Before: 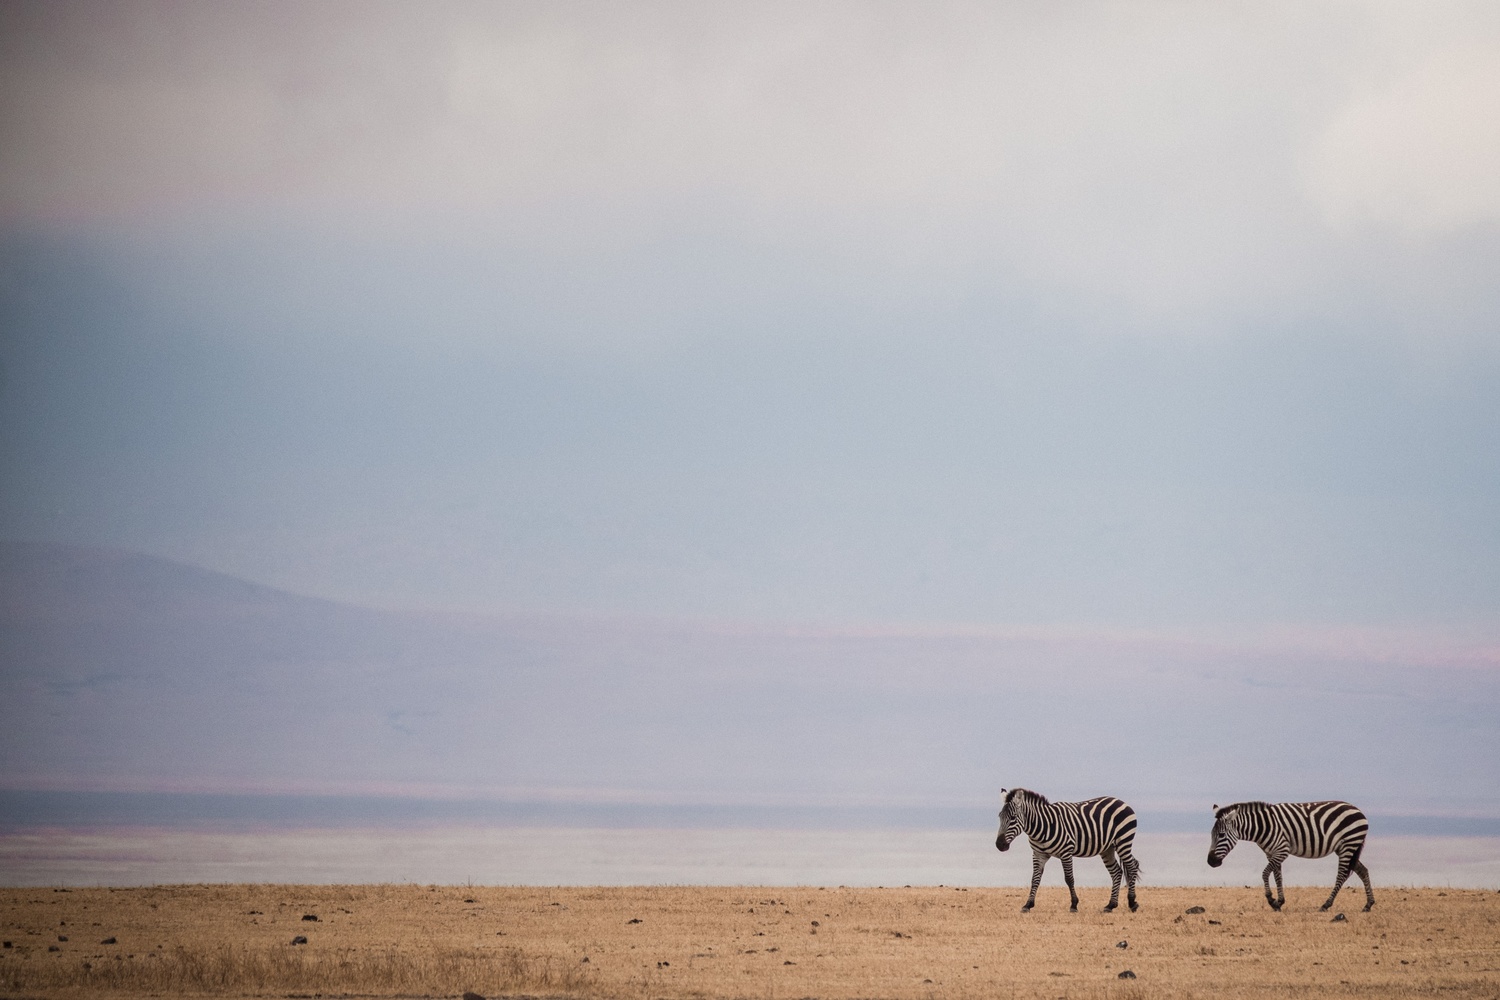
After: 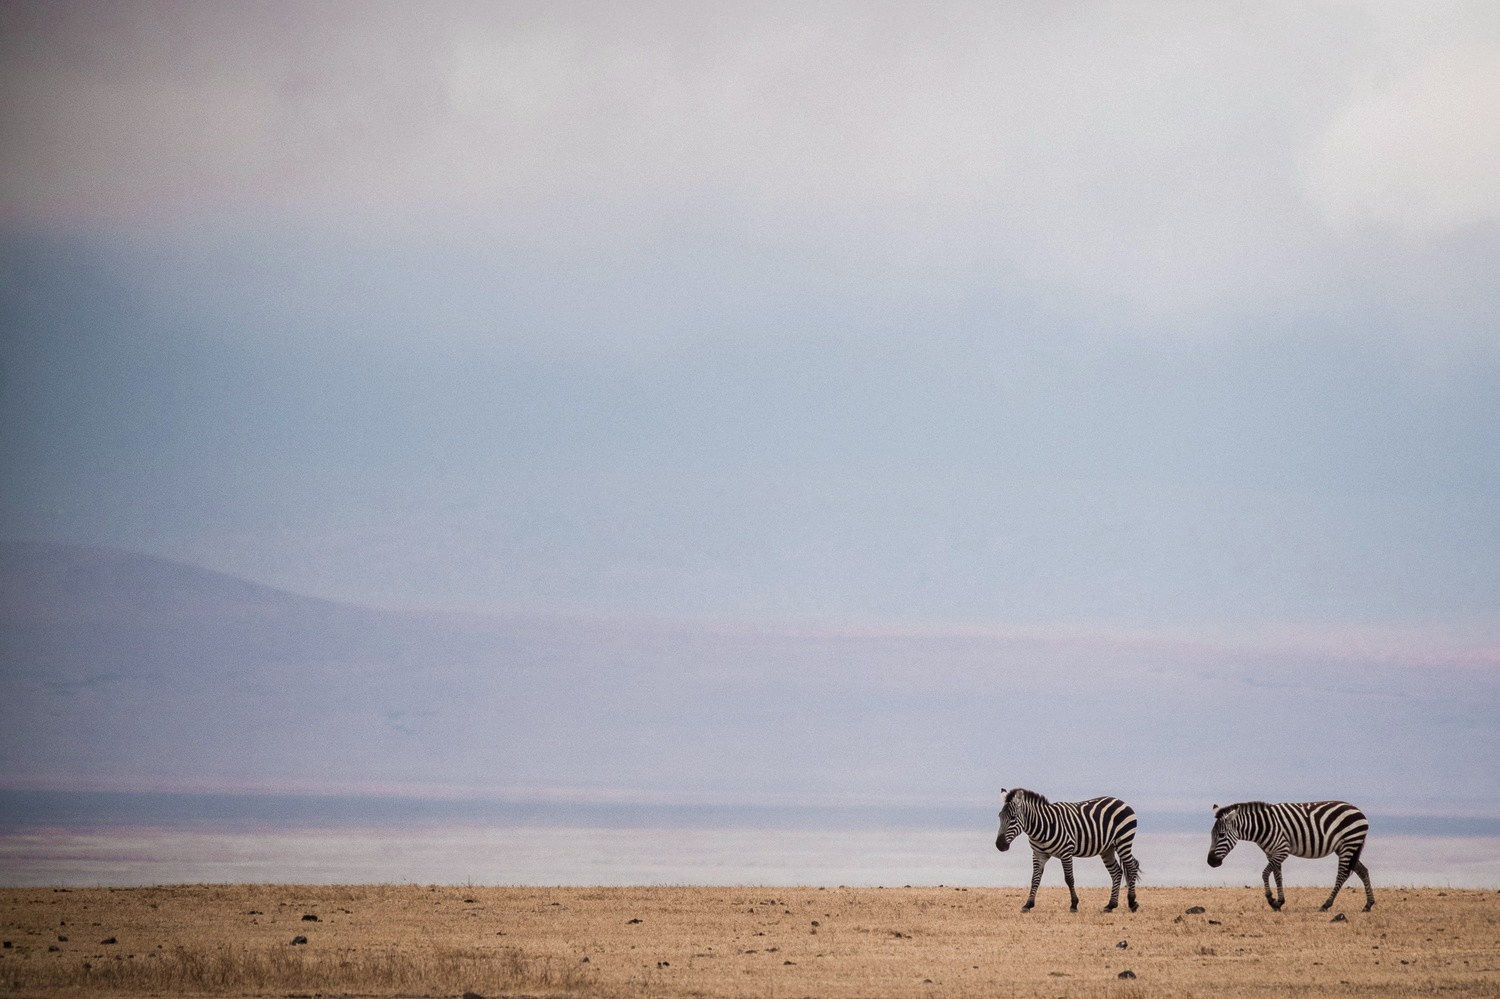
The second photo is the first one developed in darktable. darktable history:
crop: bottom 0.071%
white balance: red 0.988, blue 1.017
local contrast: mode bilateral grid, contrast 25, coarseness 50, detail 123%, midtone range 0.2
